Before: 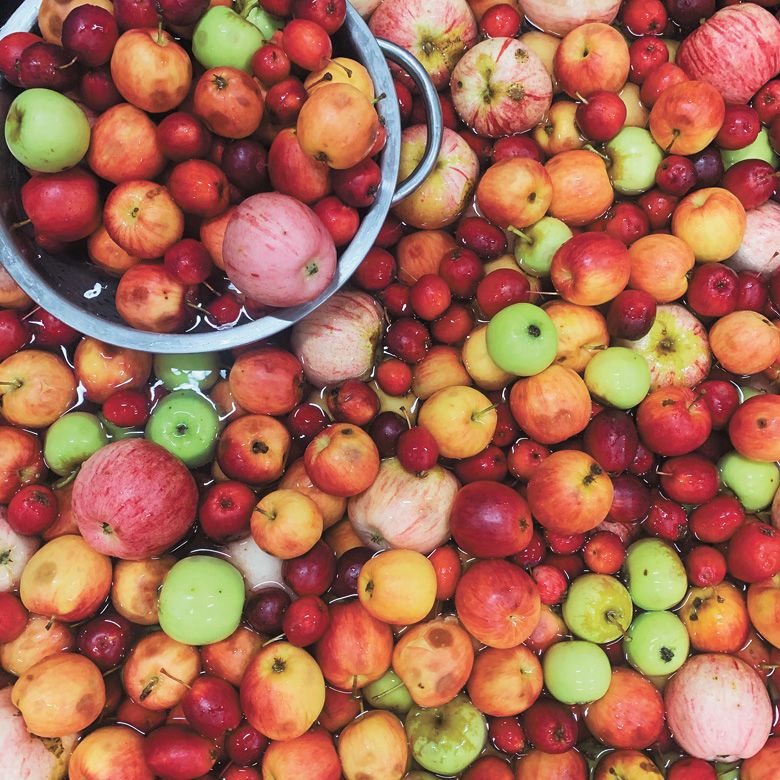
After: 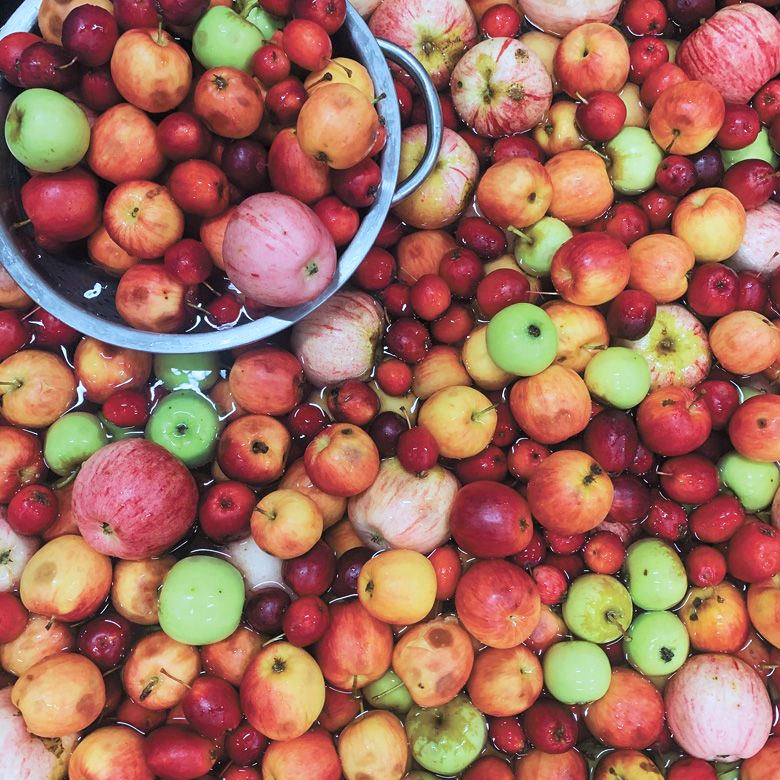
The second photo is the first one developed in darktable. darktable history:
color calibration: x 0.367, y 0.376, temperature 4372.25 K
local contrast: mode bilateral grid, contrast 20, coarseness 50, detail 120%, midtone range 0.2
